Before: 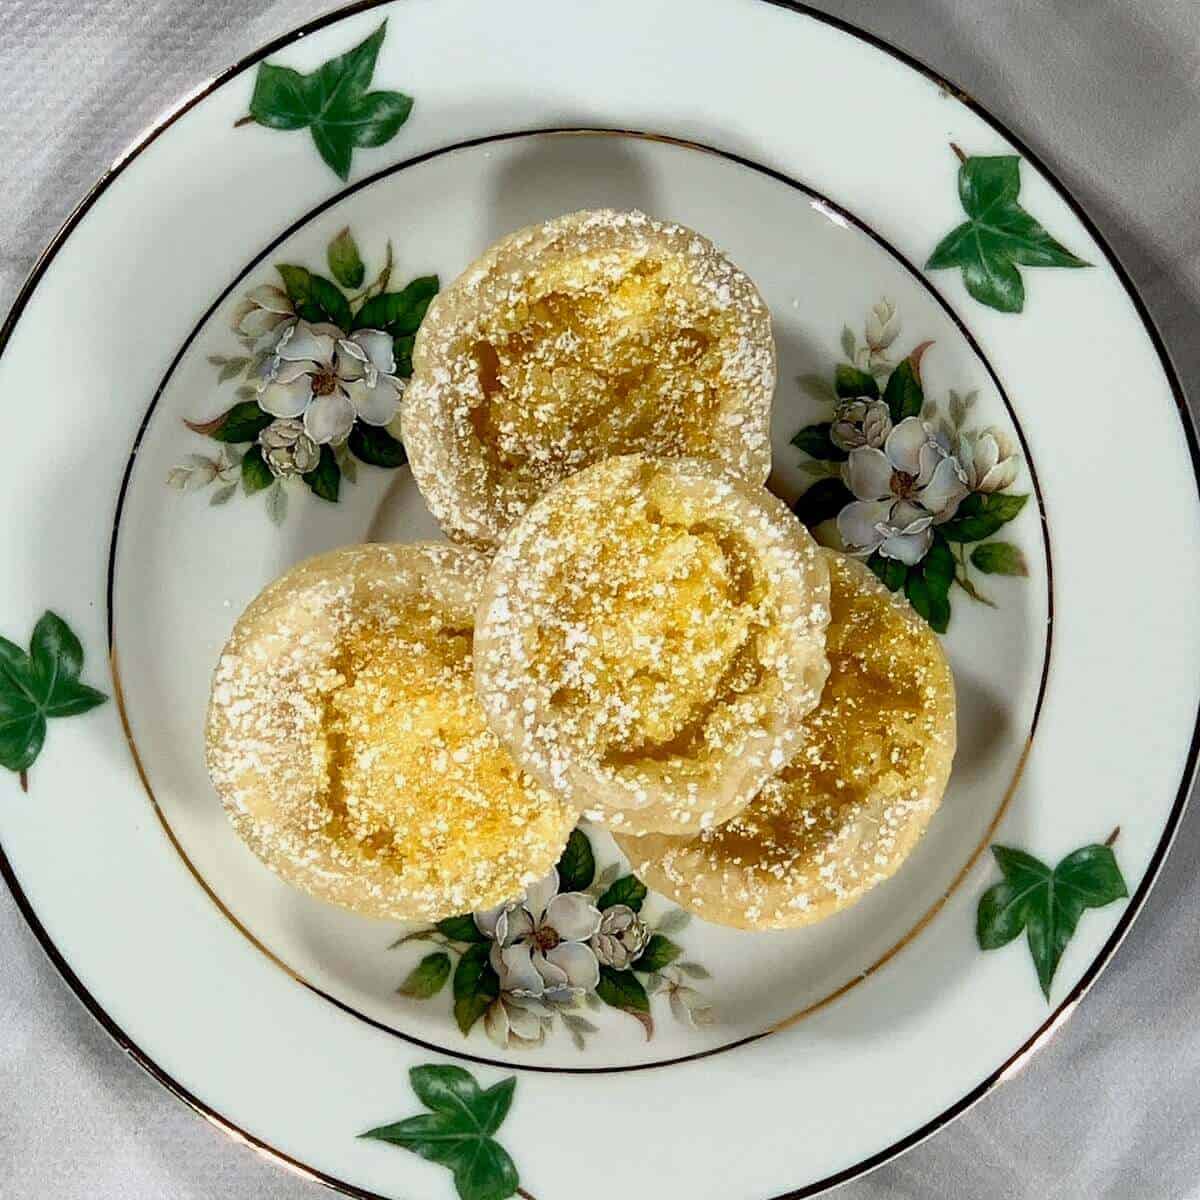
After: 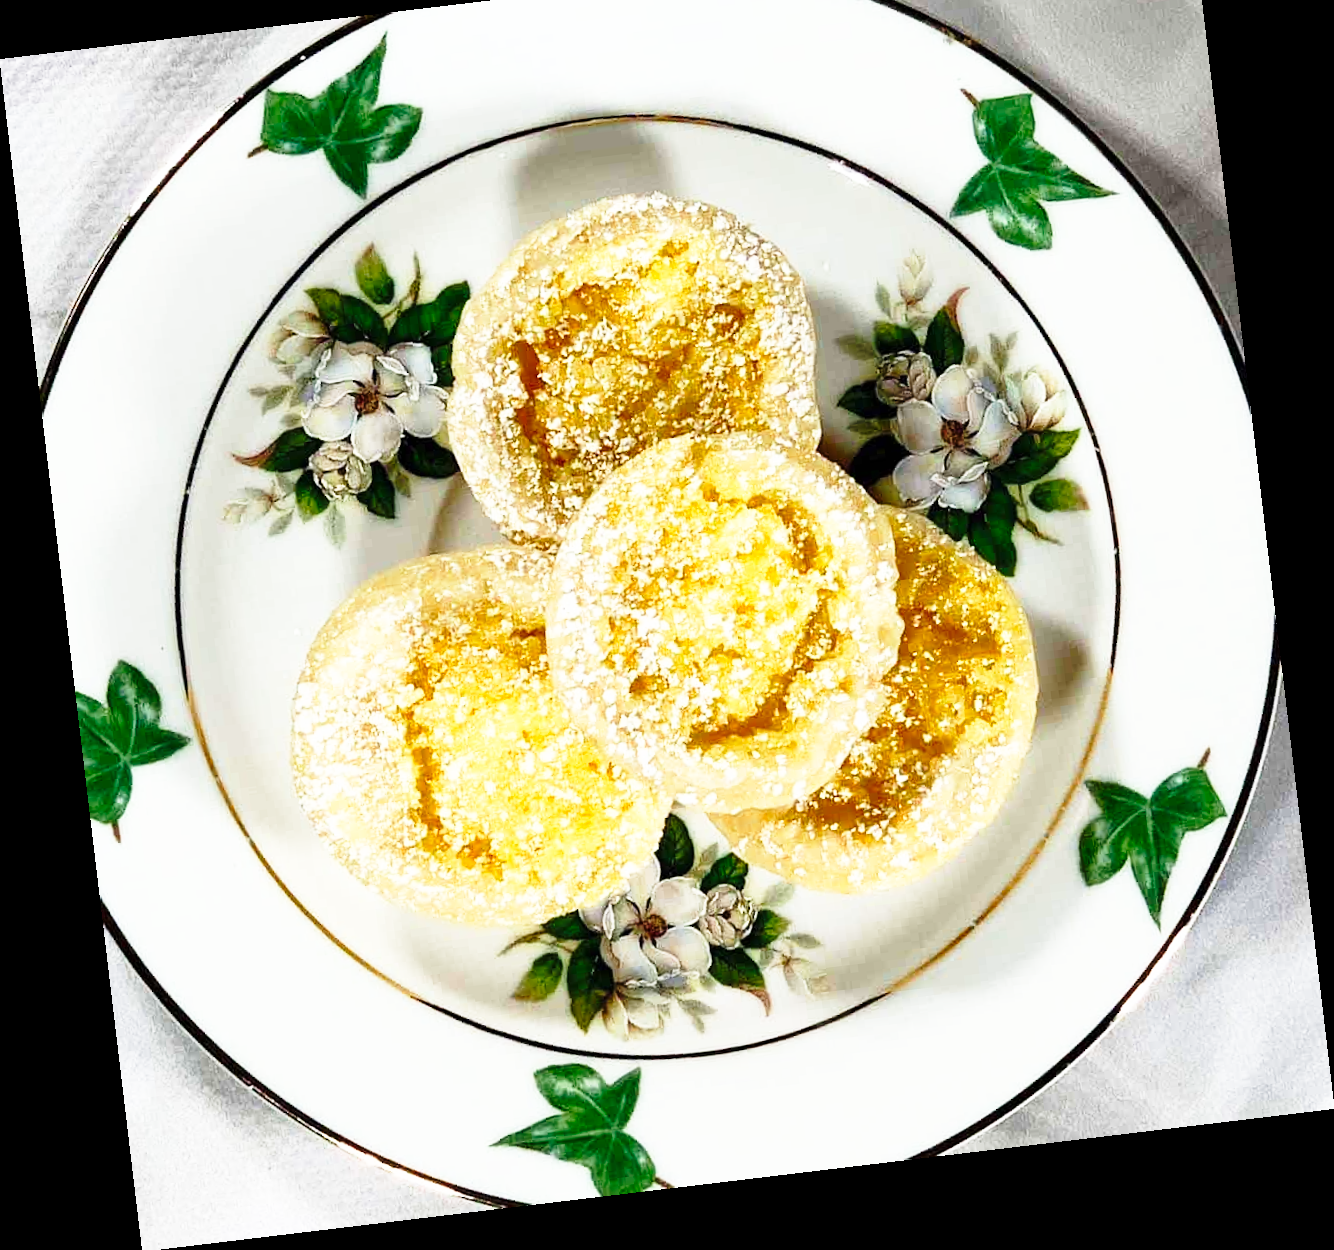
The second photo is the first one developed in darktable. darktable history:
crop and rotate: top 6.25%
rotate and perspective: rotation -6.83°, automatic cropping off
base curve: curves: ch0 [(0, 0) (0.026, 0.03) (0.109, 0.232) (0.351, 0.748) (0.669, 0.968) (1, 1)], preserve colors none
